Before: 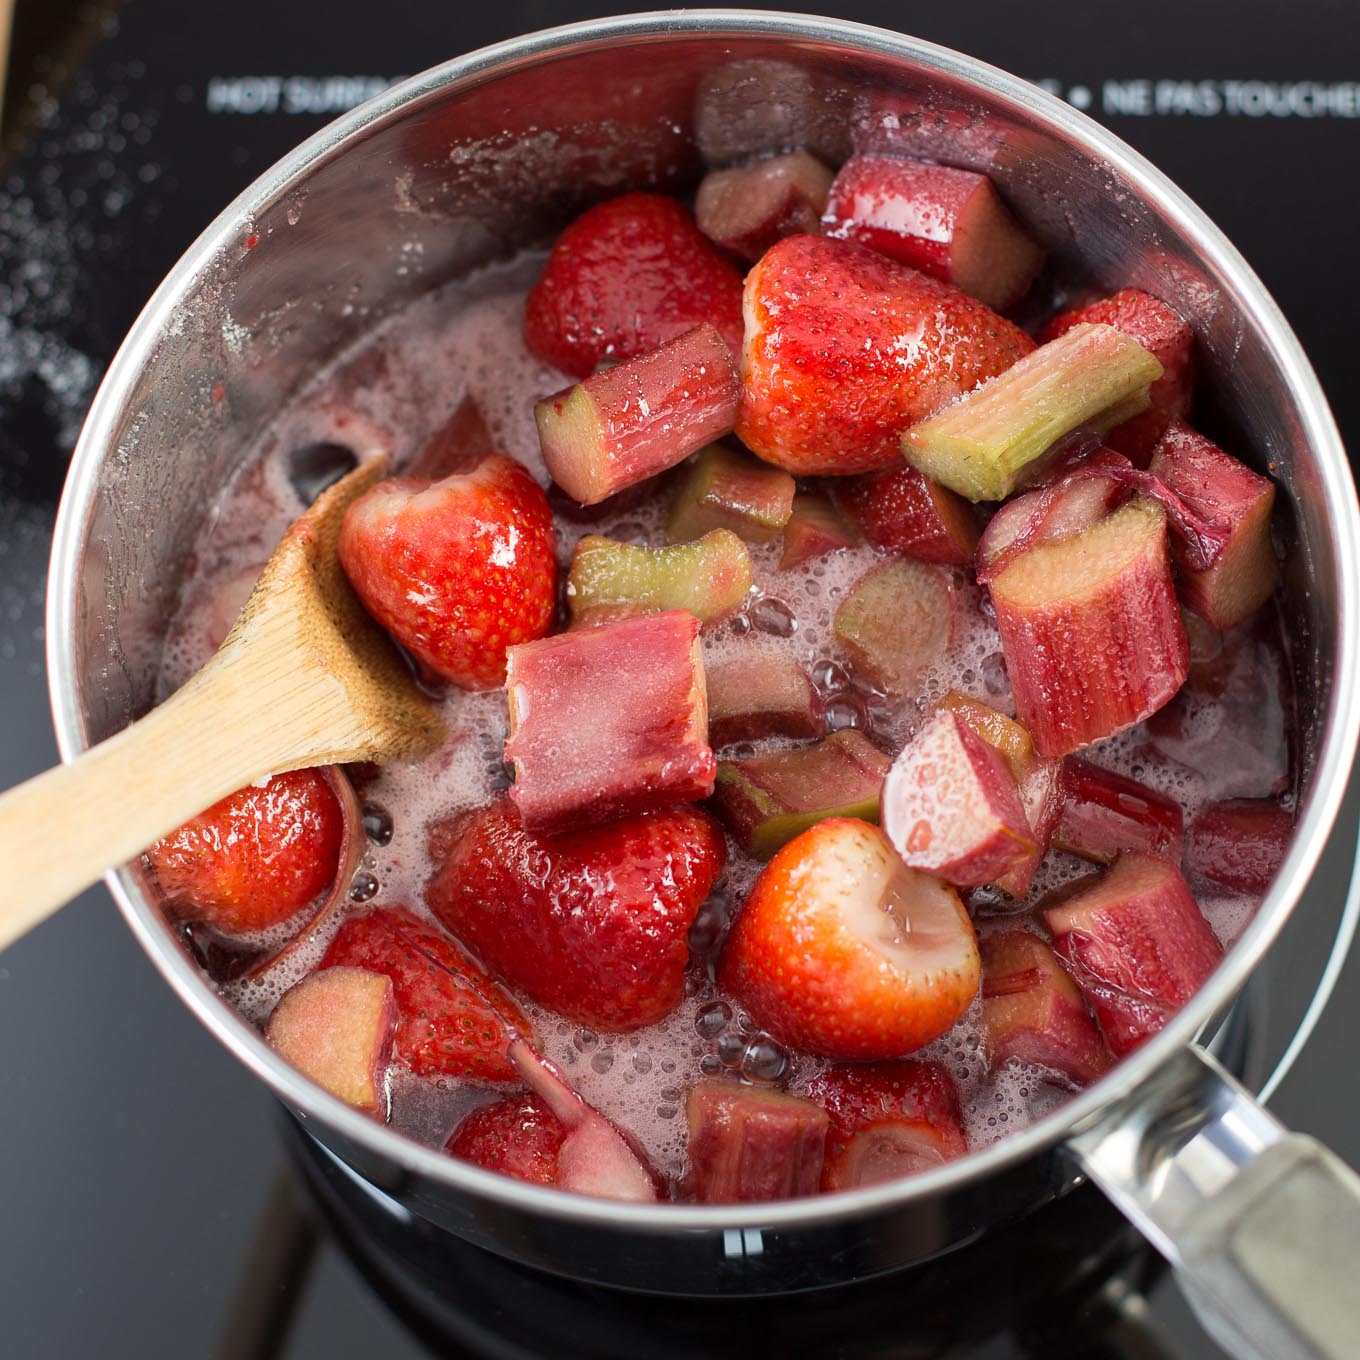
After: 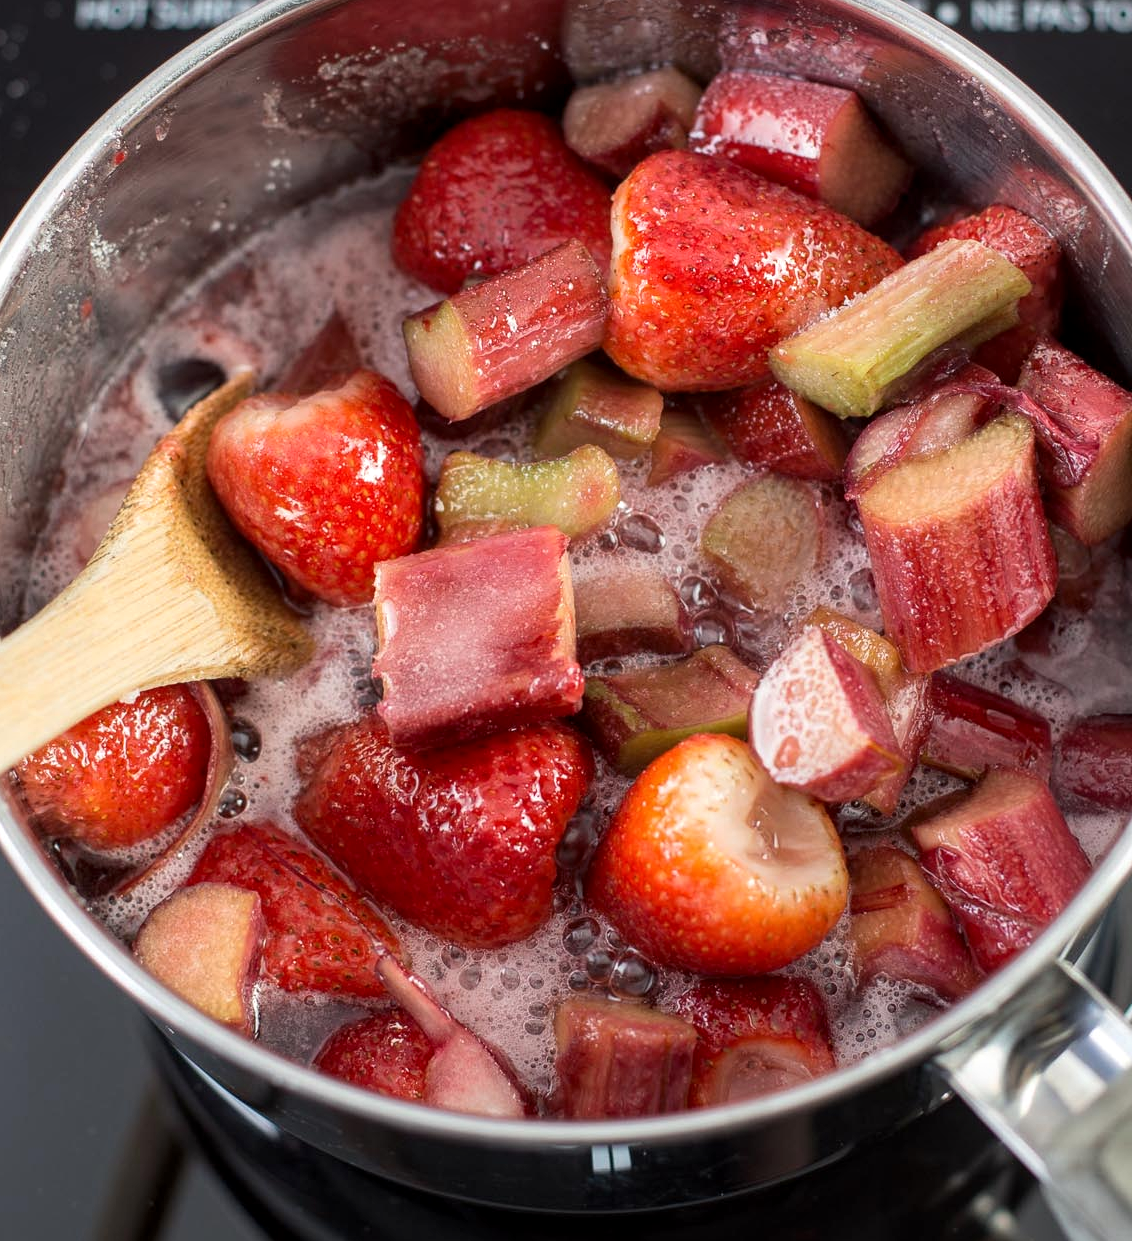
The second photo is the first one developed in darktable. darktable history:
crop: left 9.776%, top 6.207%, right 6.984%, bottom 2.475%
local contrast: on, module defaults
